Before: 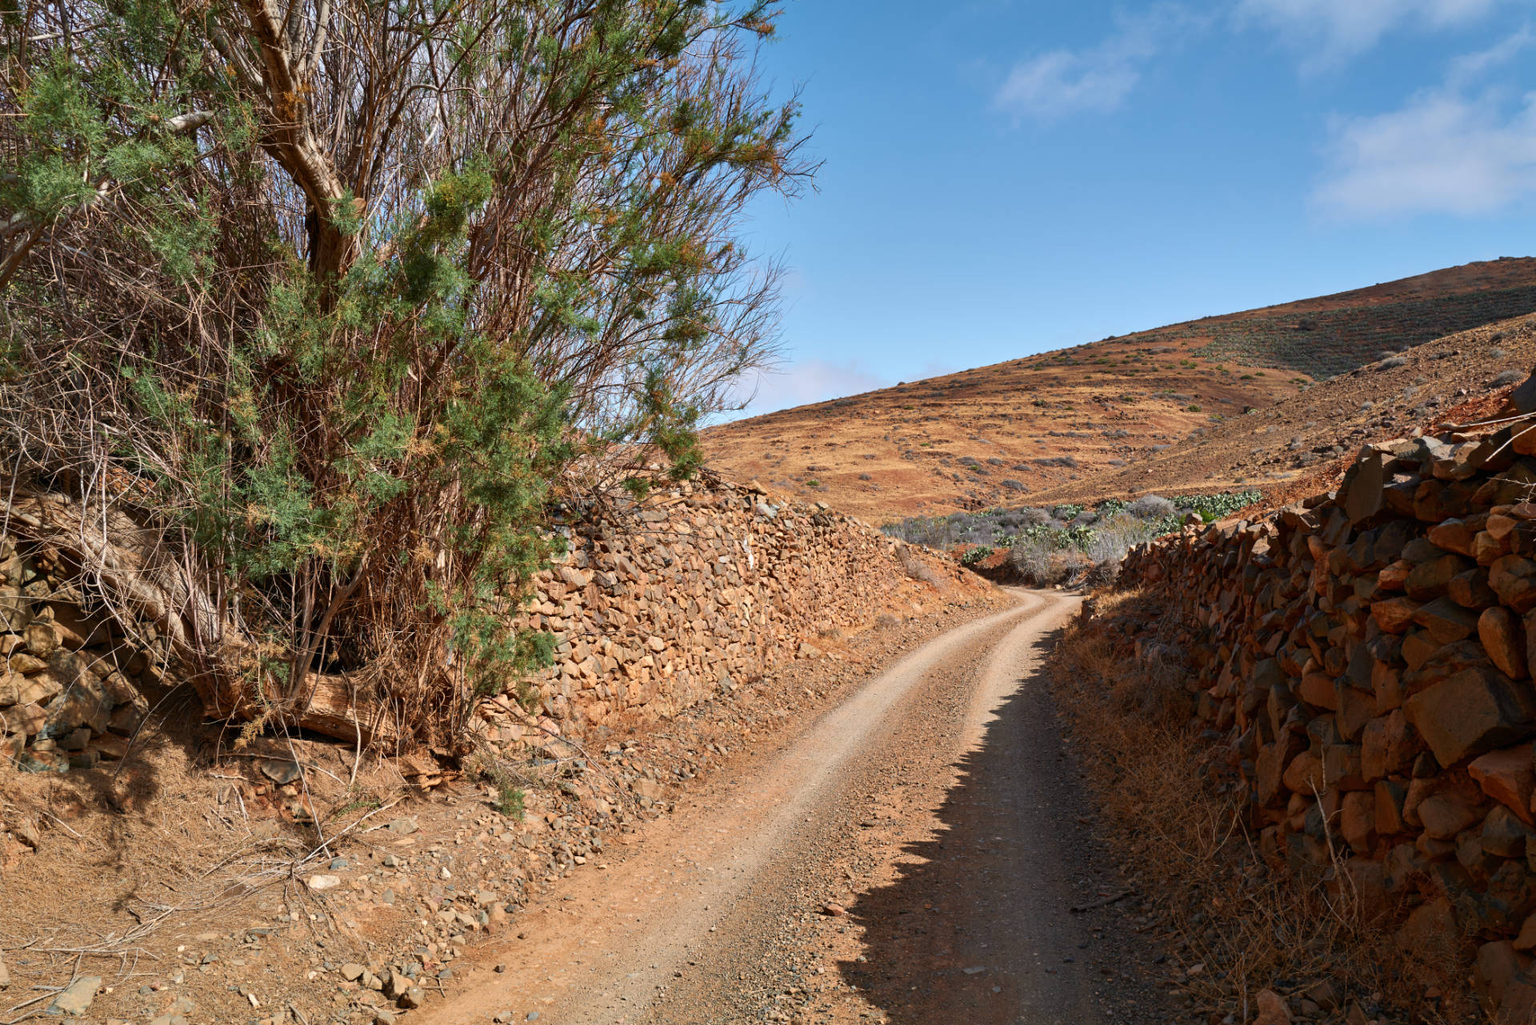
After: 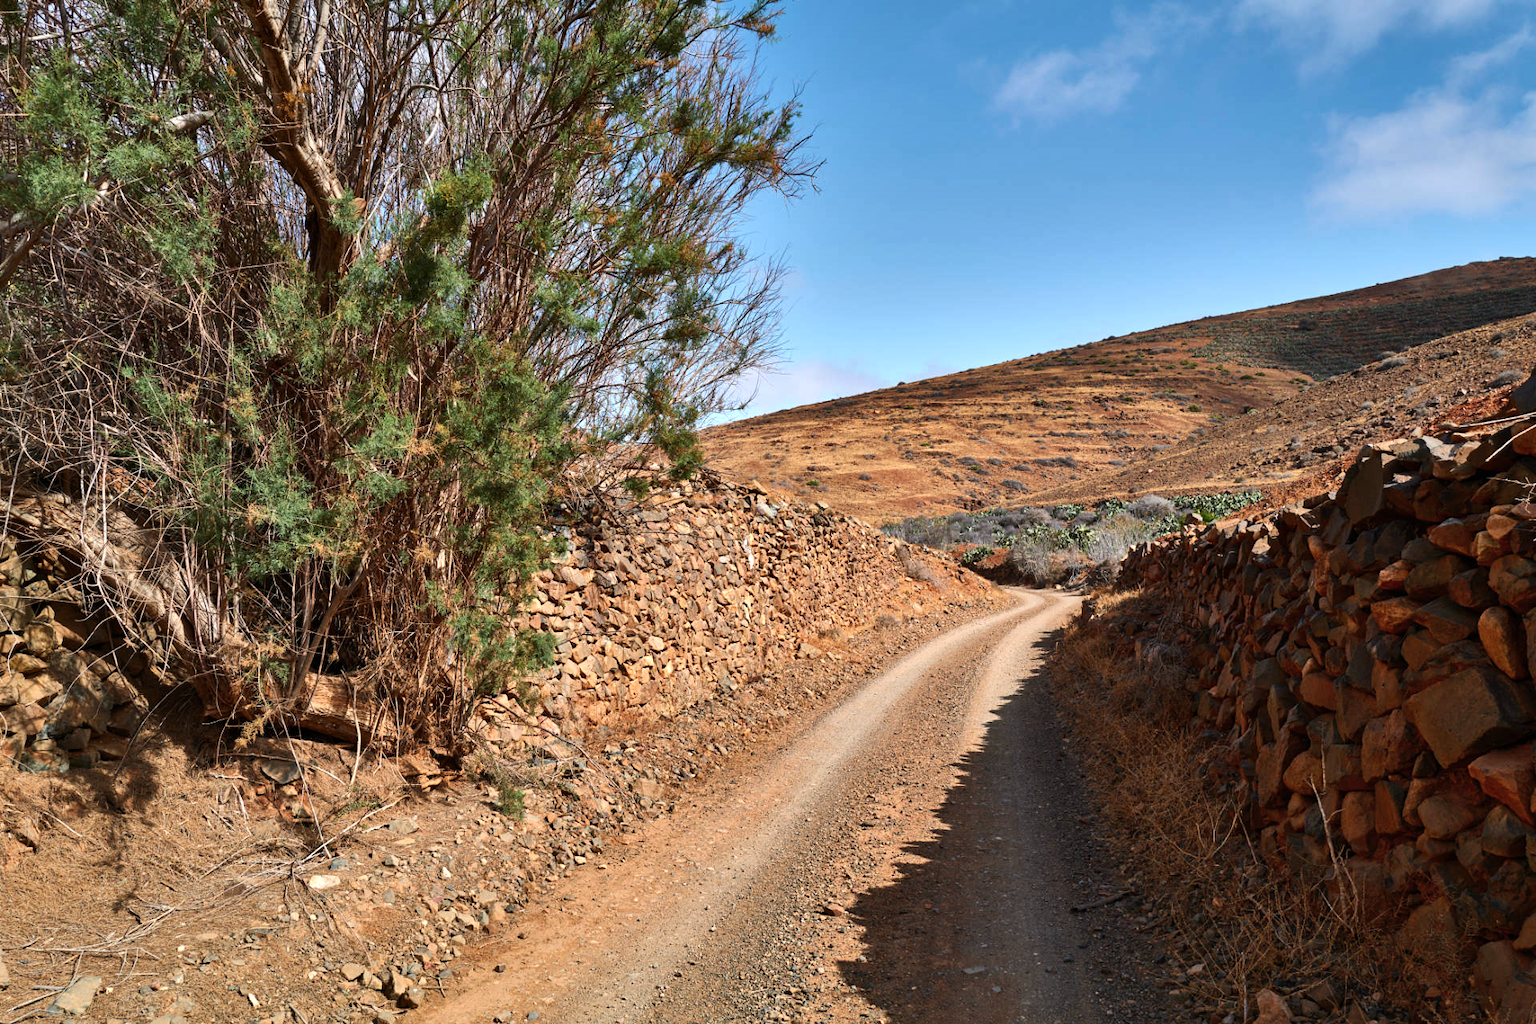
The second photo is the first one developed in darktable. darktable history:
shadows and highlights: shadows 43.71, white point adjustment -1.59, soften with gaussian
tone equalizer: -8 EV -0.41 EV, -7 EV -0.423 EV, -6 EV -0.362 EV, -5 EV -0.25 EV, -3 EV 0.205 EV, -2 EV 0.333 EV, -1 EV 0.374 EV, +0 EV 0.394 EV, edges refinement/feathering 500, mask exposure compensation -1.57 EV, preserve details no
